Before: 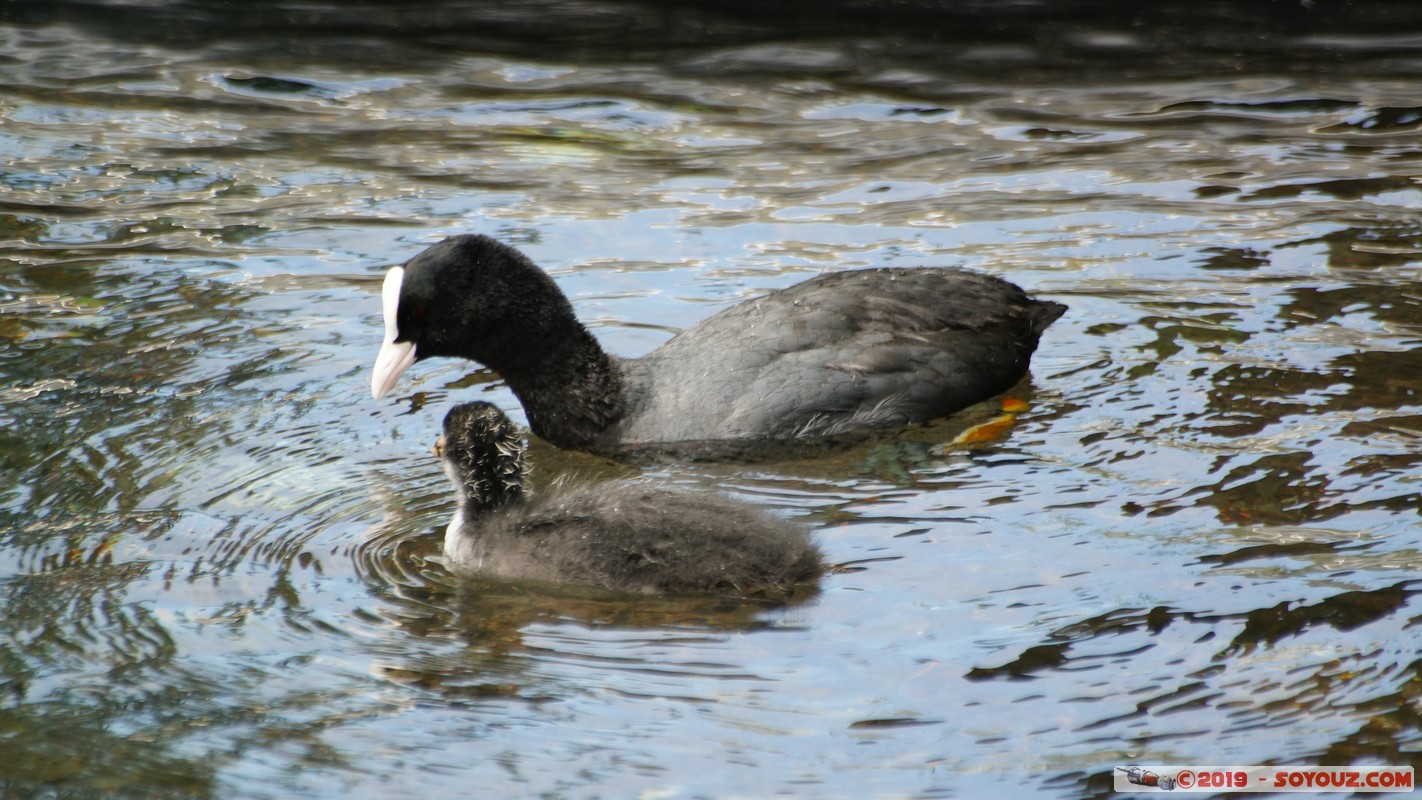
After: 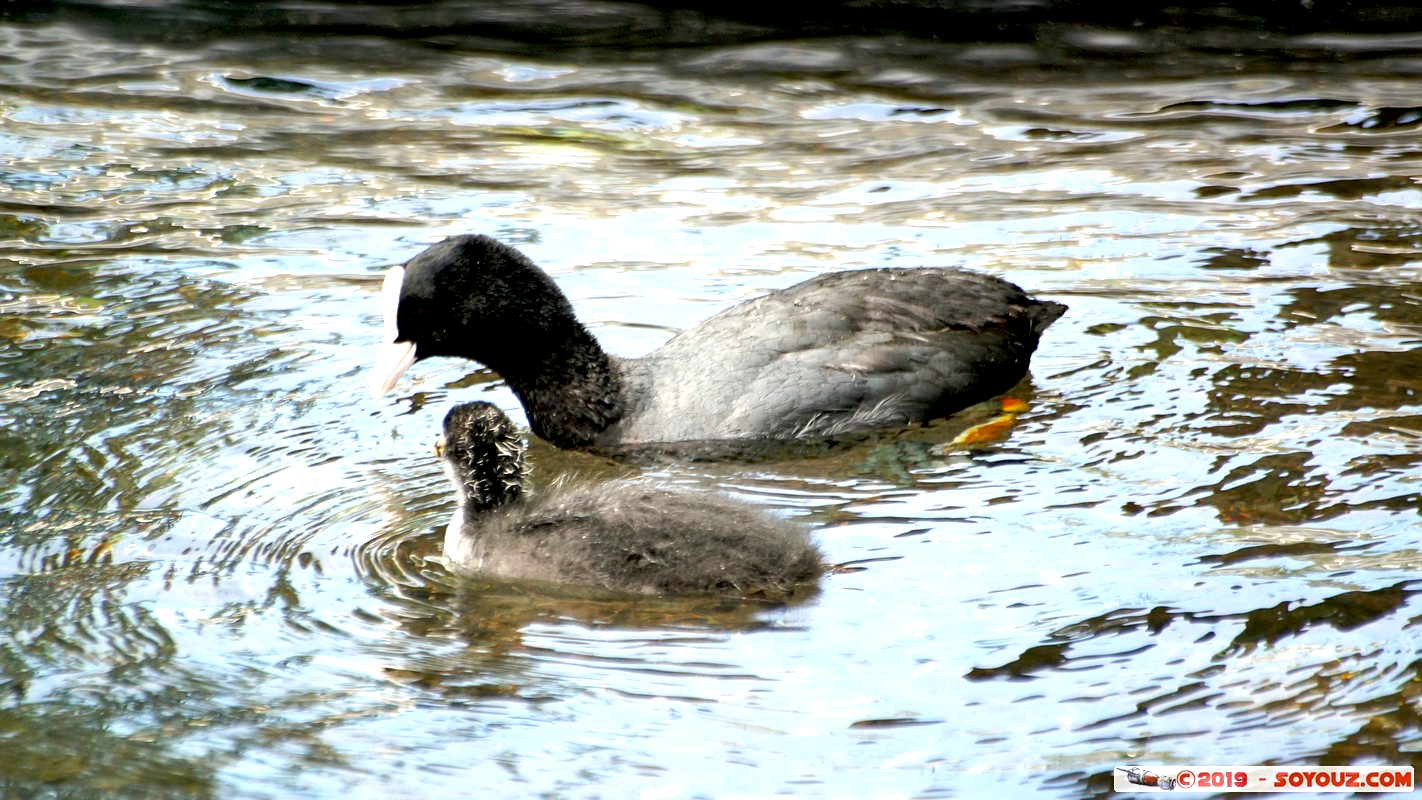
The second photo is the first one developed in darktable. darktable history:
exposure: black level correction 0.008, exposure 0.973 EV, compensate highlight preservation false
sharpen: amount 0.201
